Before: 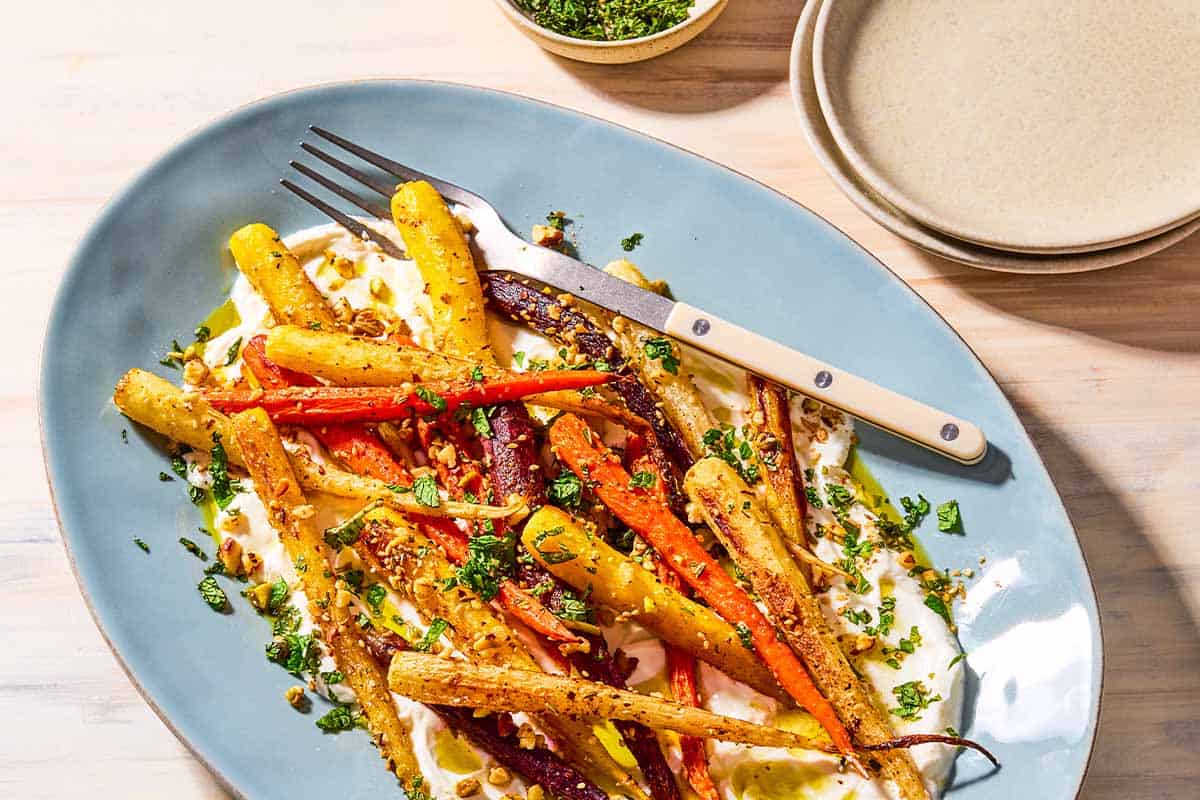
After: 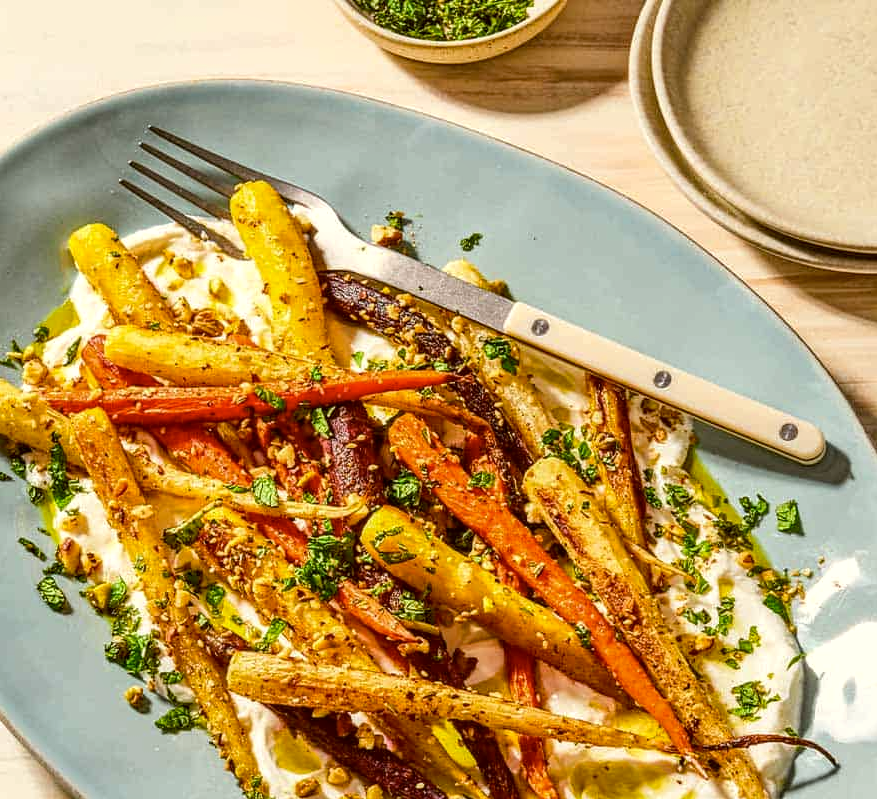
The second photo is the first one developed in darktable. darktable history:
crop: left 13.472%, right 13.422%
local contrast: on, module defaults
color correction: highlights a* -1.36, highlights b* 10.14, shadows a* 0.61, shadows b* 19.05
color zones: curves: ch1 [(0, 0.469) (0.01, 0.469) (0.12, 0.446) (0.248, 0.469) (0.5, 0.5) (0.748, 0.5) (0.99, 0.469) (1, 0.469)]
